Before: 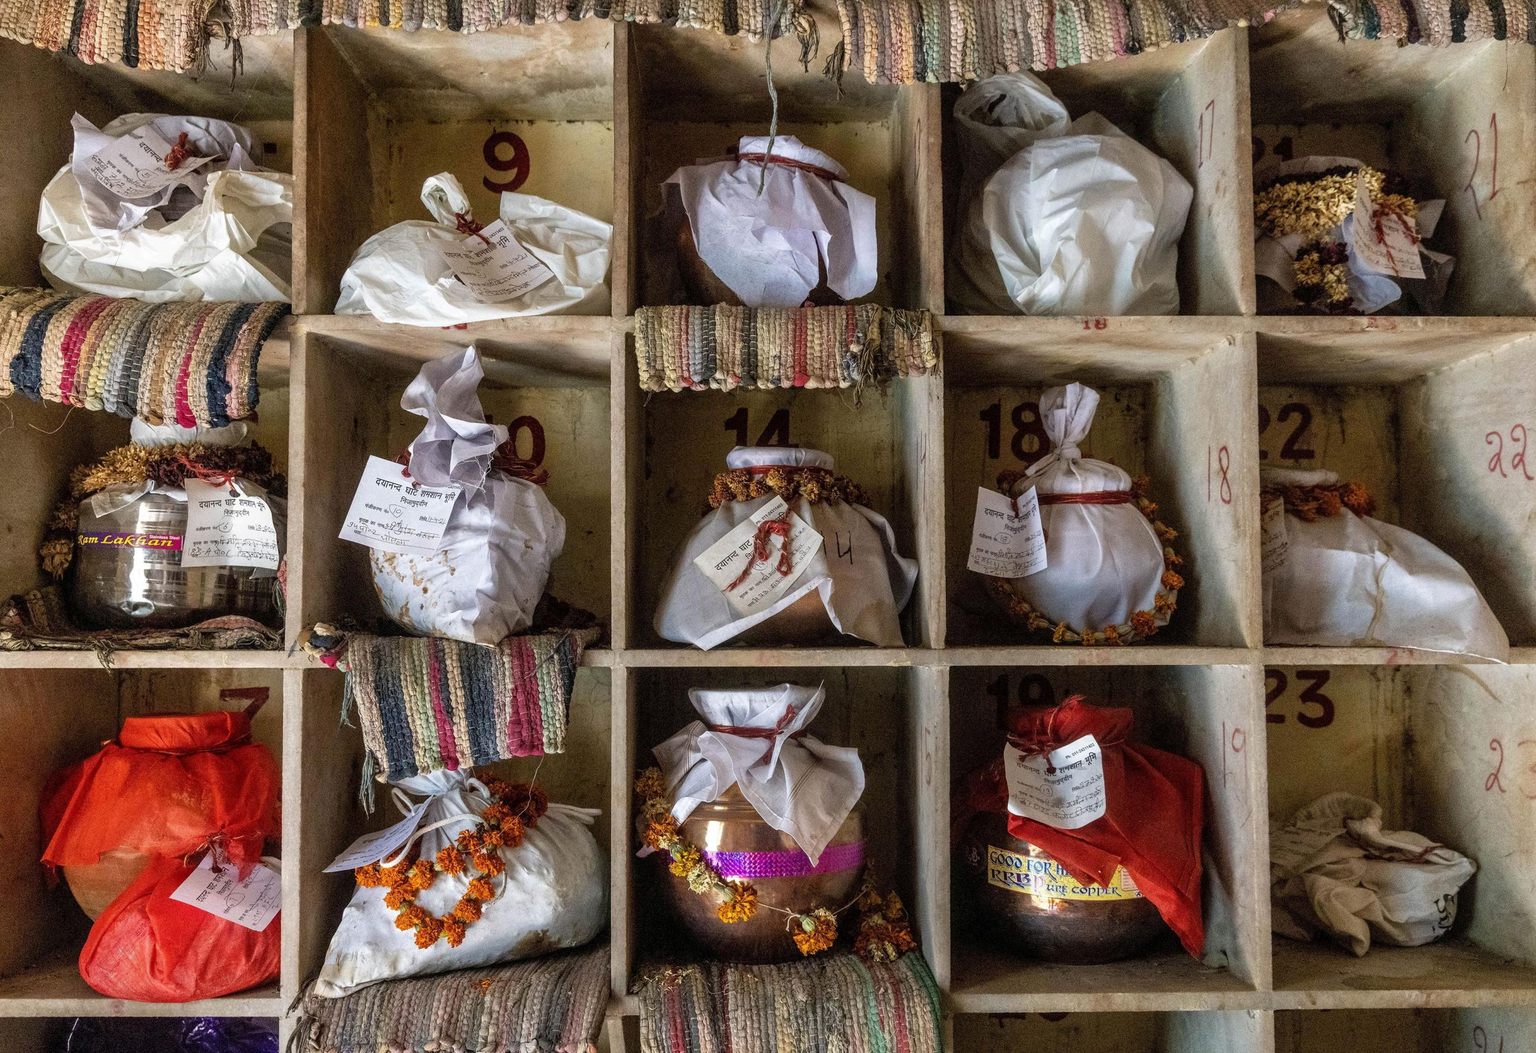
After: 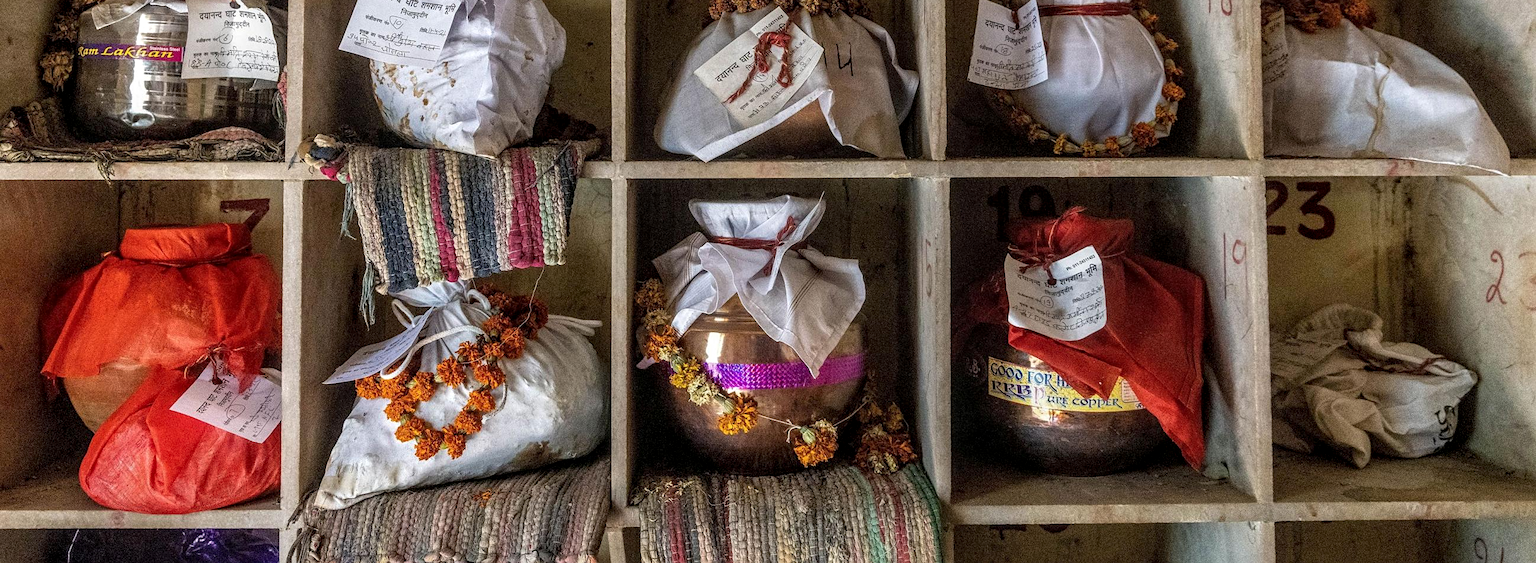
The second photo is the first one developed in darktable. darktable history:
sharpen: amount 0.208
local contrast: on, module defaults
crop and rotate: top 46.455%, right 0.034%
